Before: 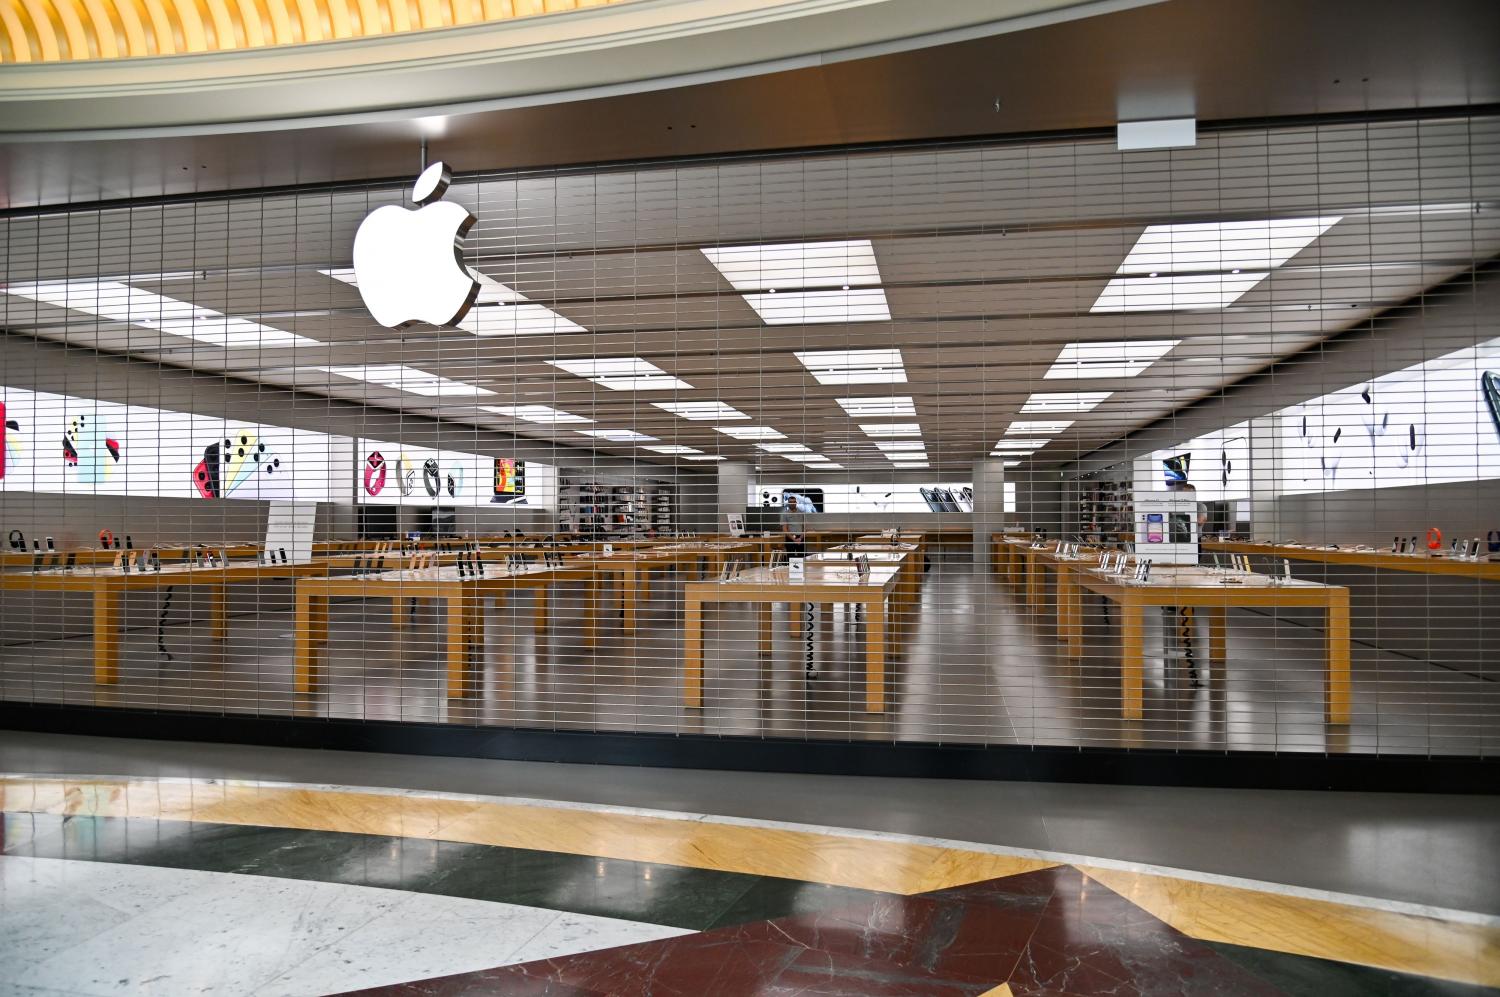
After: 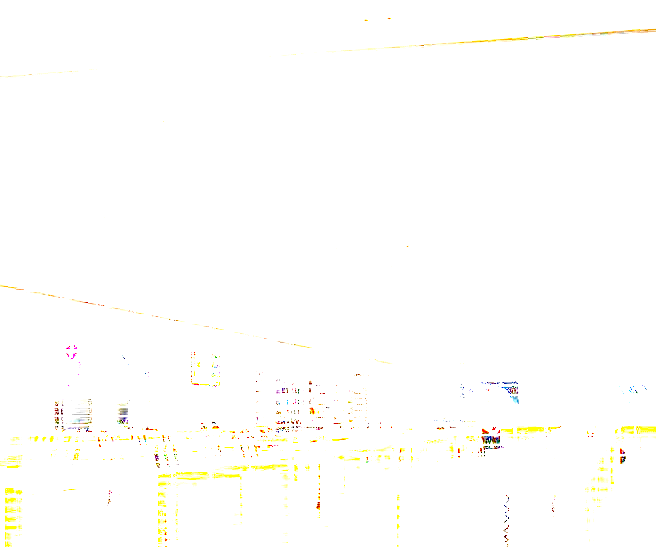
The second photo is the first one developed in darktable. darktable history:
exposure: exposure 7.969 EV, compensate exposure bias true, compensate highlight preservation false
local contrast: mode bilateral grid, contrast 19, coarseness 50, detail 139%, midtone range 0.2
crop: left 20.326%, top 10.859%, right 35.896%, bottom 34.203%
